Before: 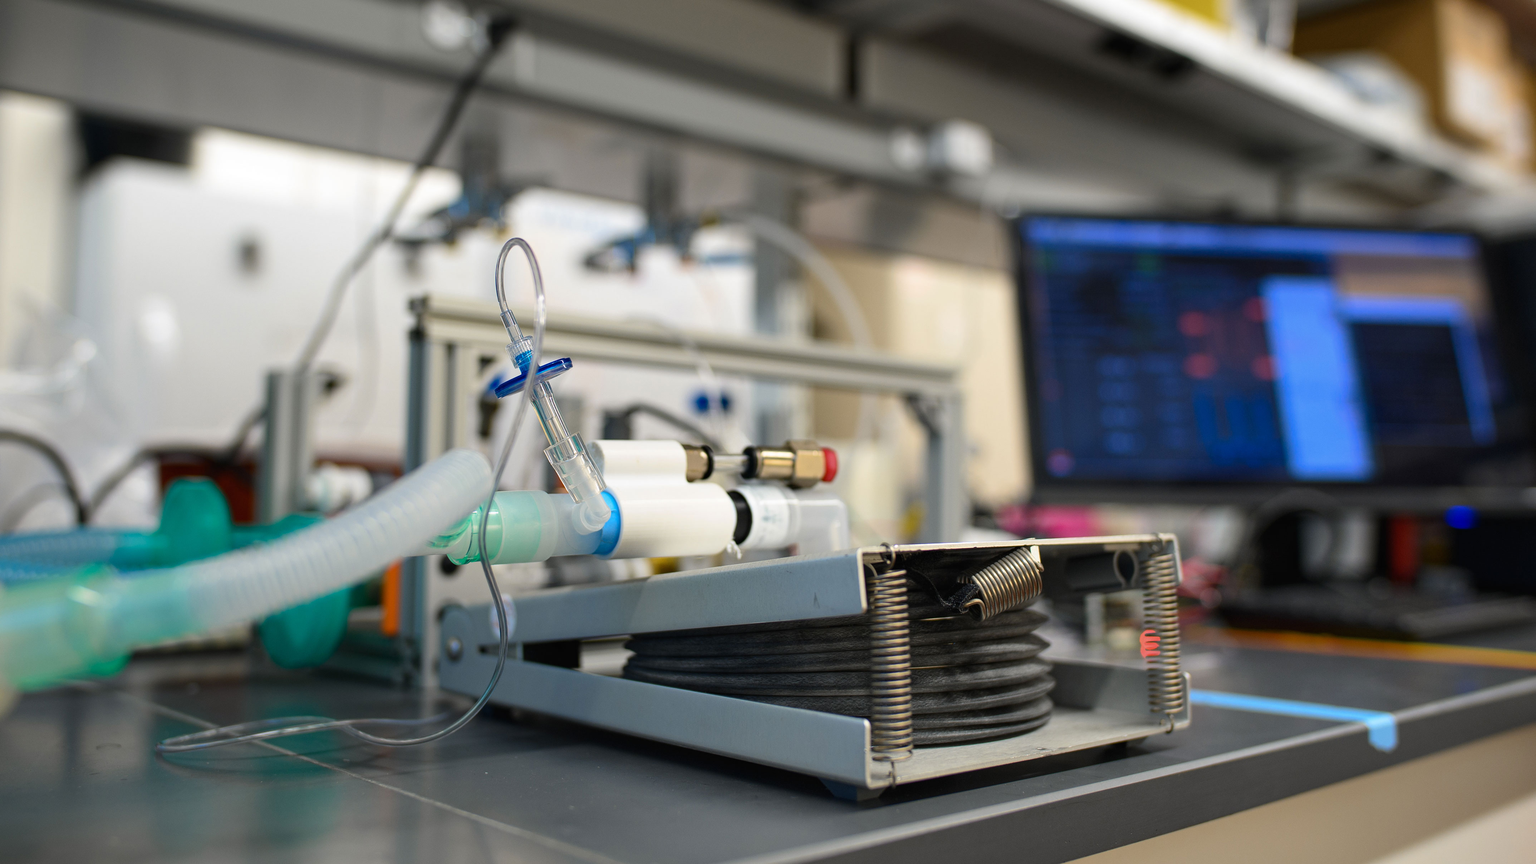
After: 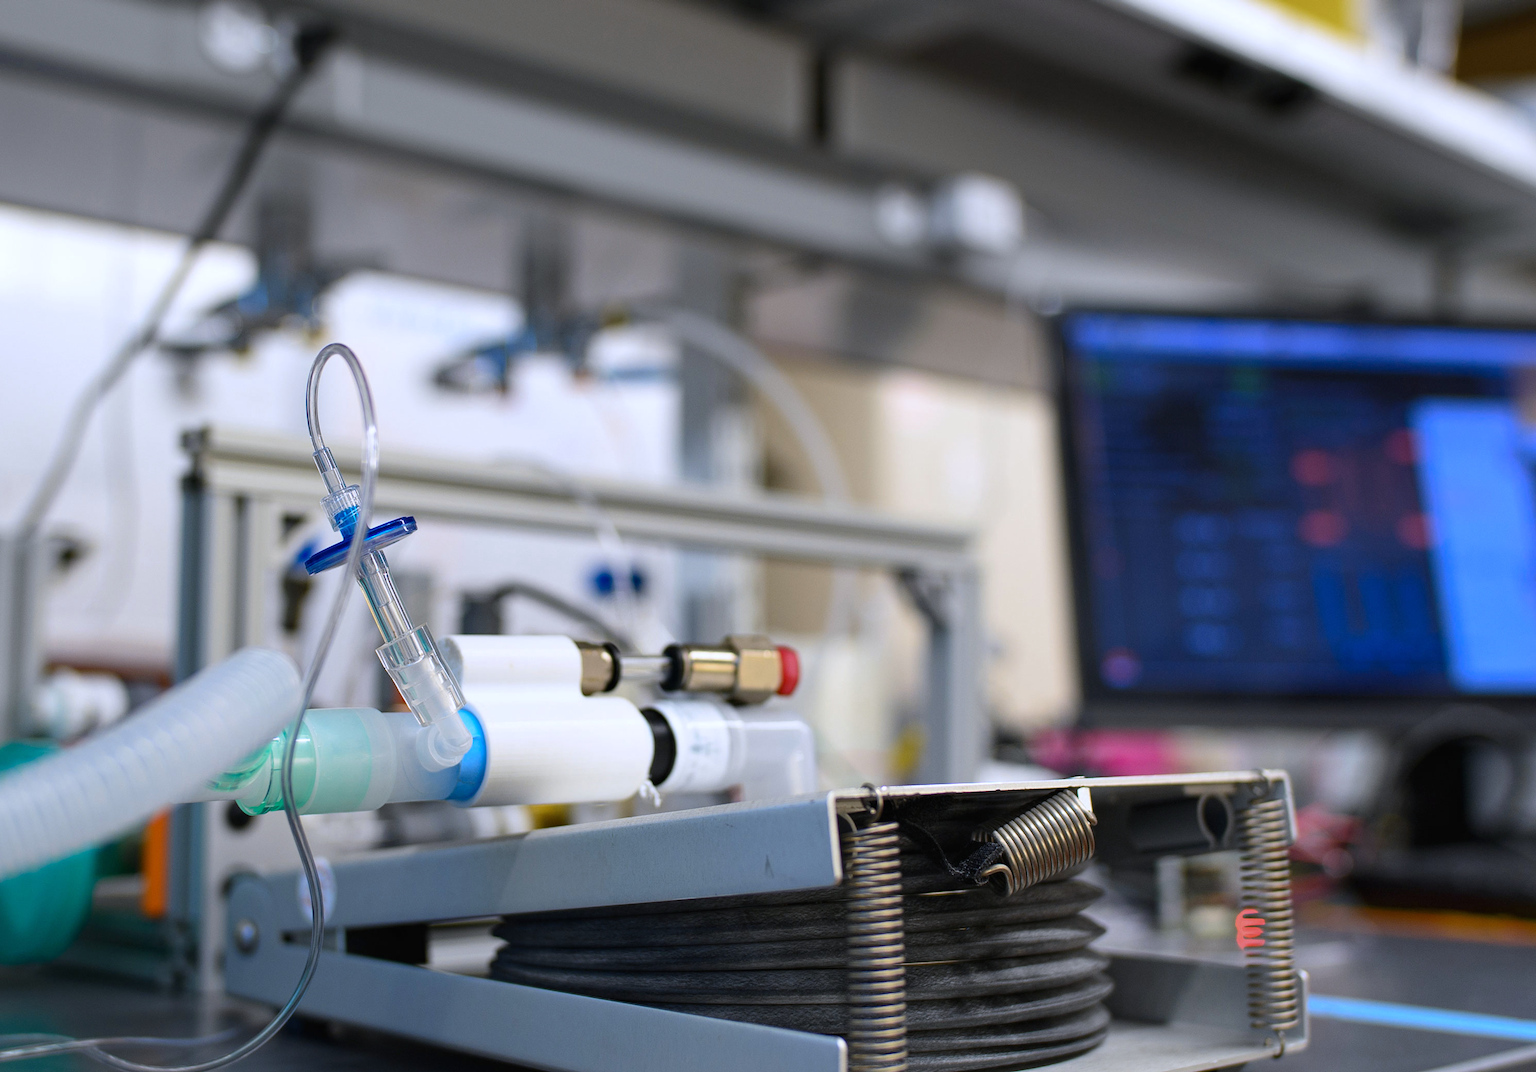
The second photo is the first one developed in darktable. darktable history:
crop: left 18.479%, right 12.2%, bottom 13.971%
white balance: red 0.967, blue 1.119, emerald 0.756
